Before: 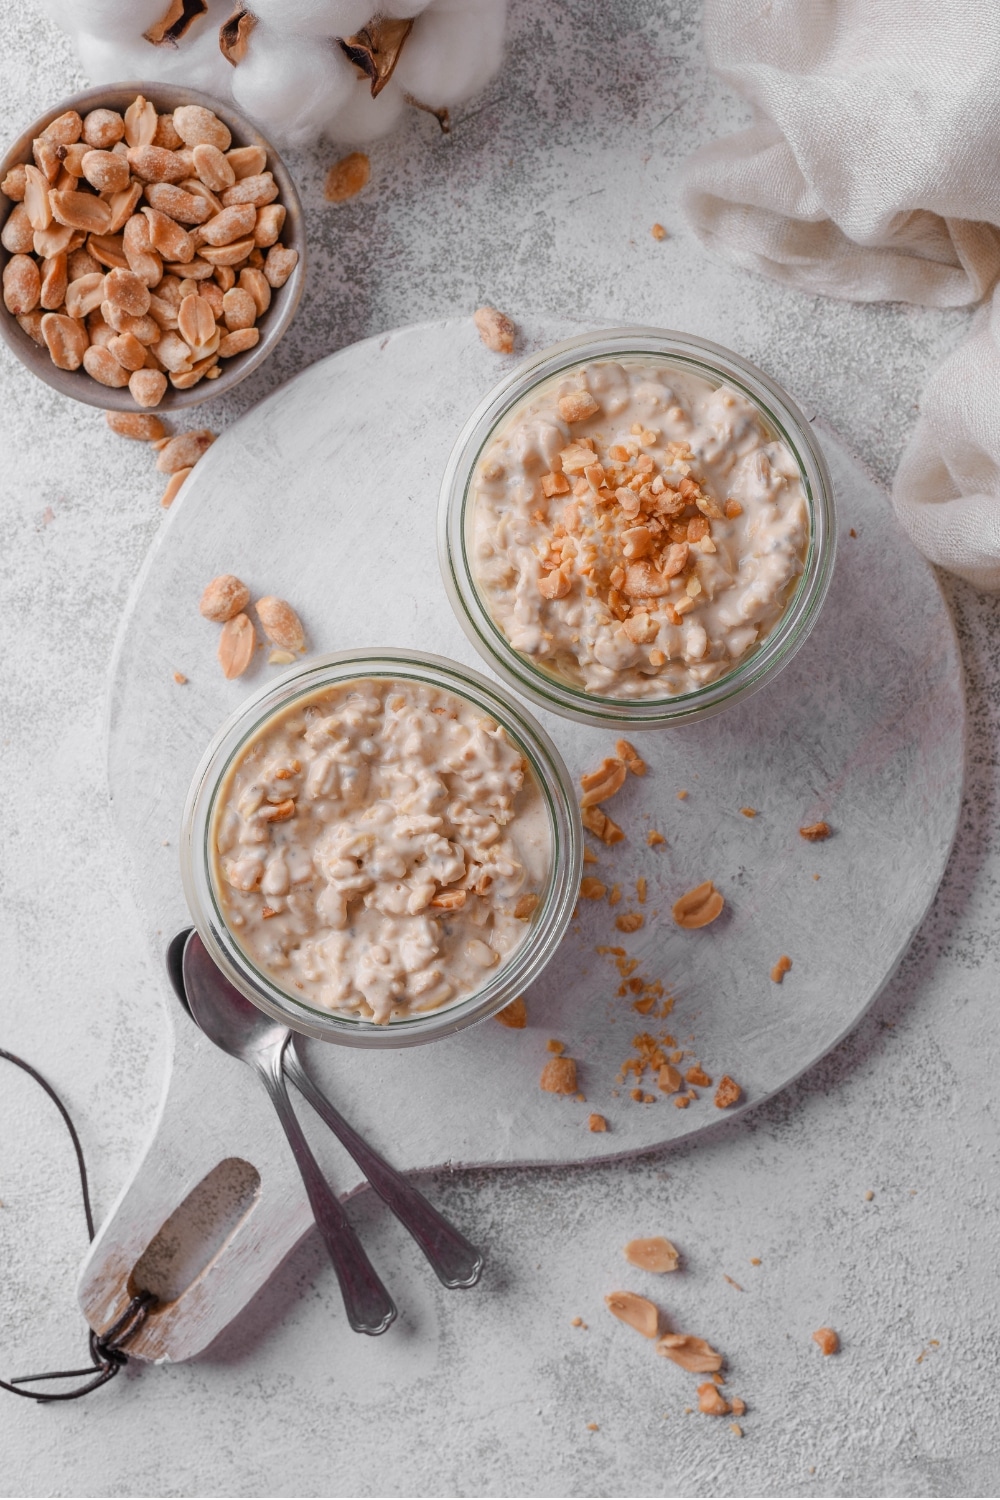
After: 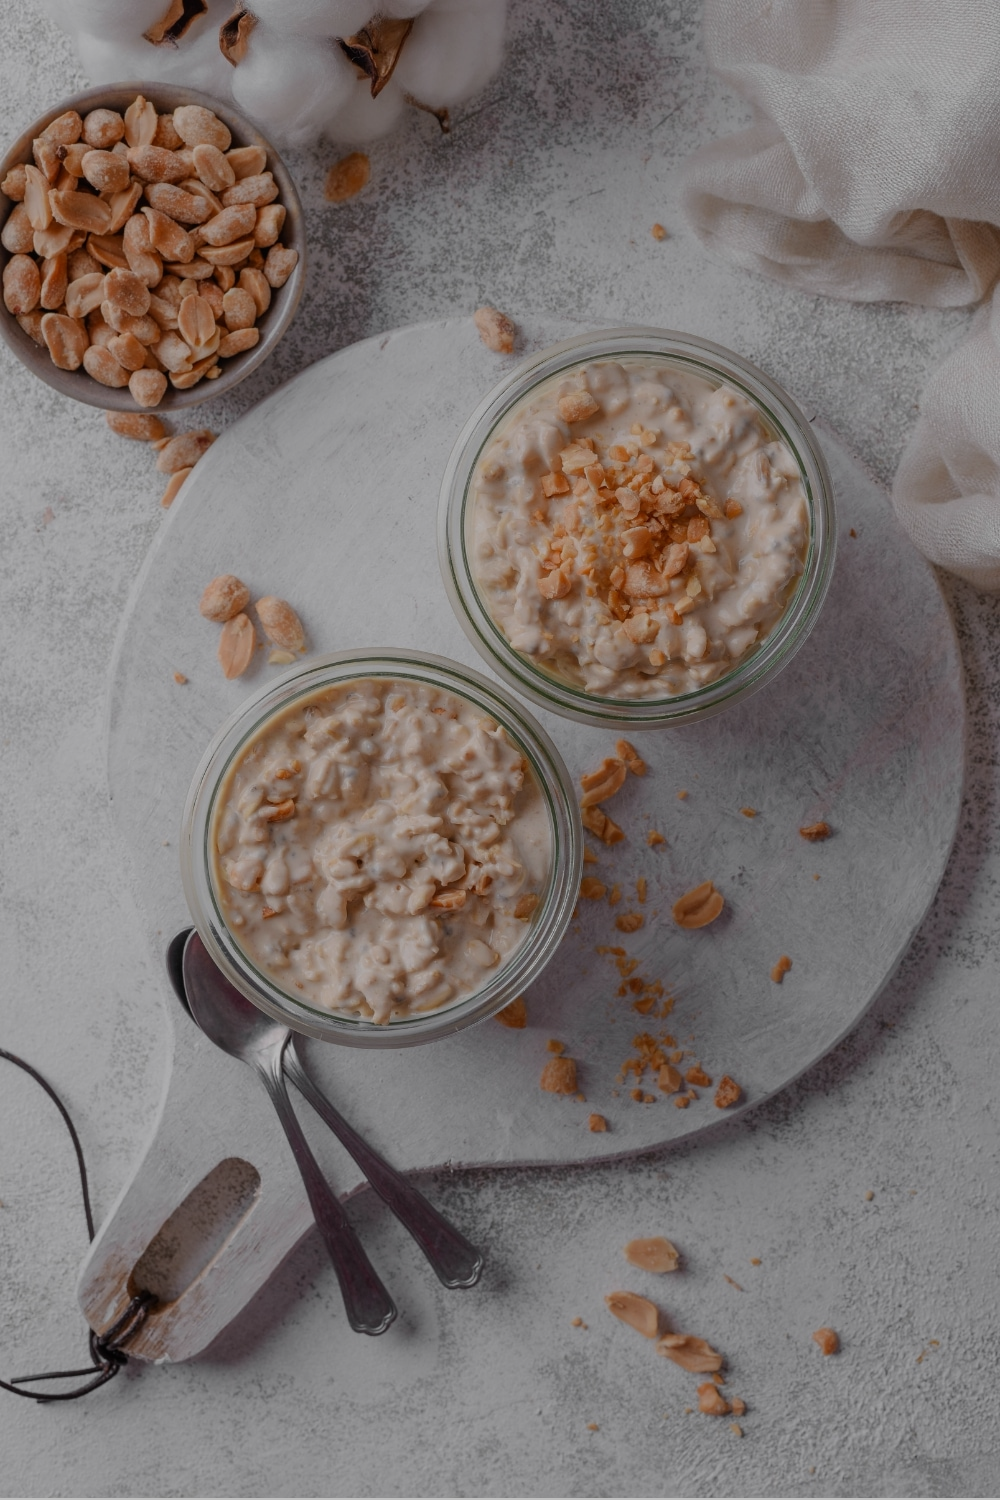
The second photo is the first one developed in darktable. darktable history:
exposure: exposure -0.952 EV, compensate exposure bias true, compensate highlight preservation false
